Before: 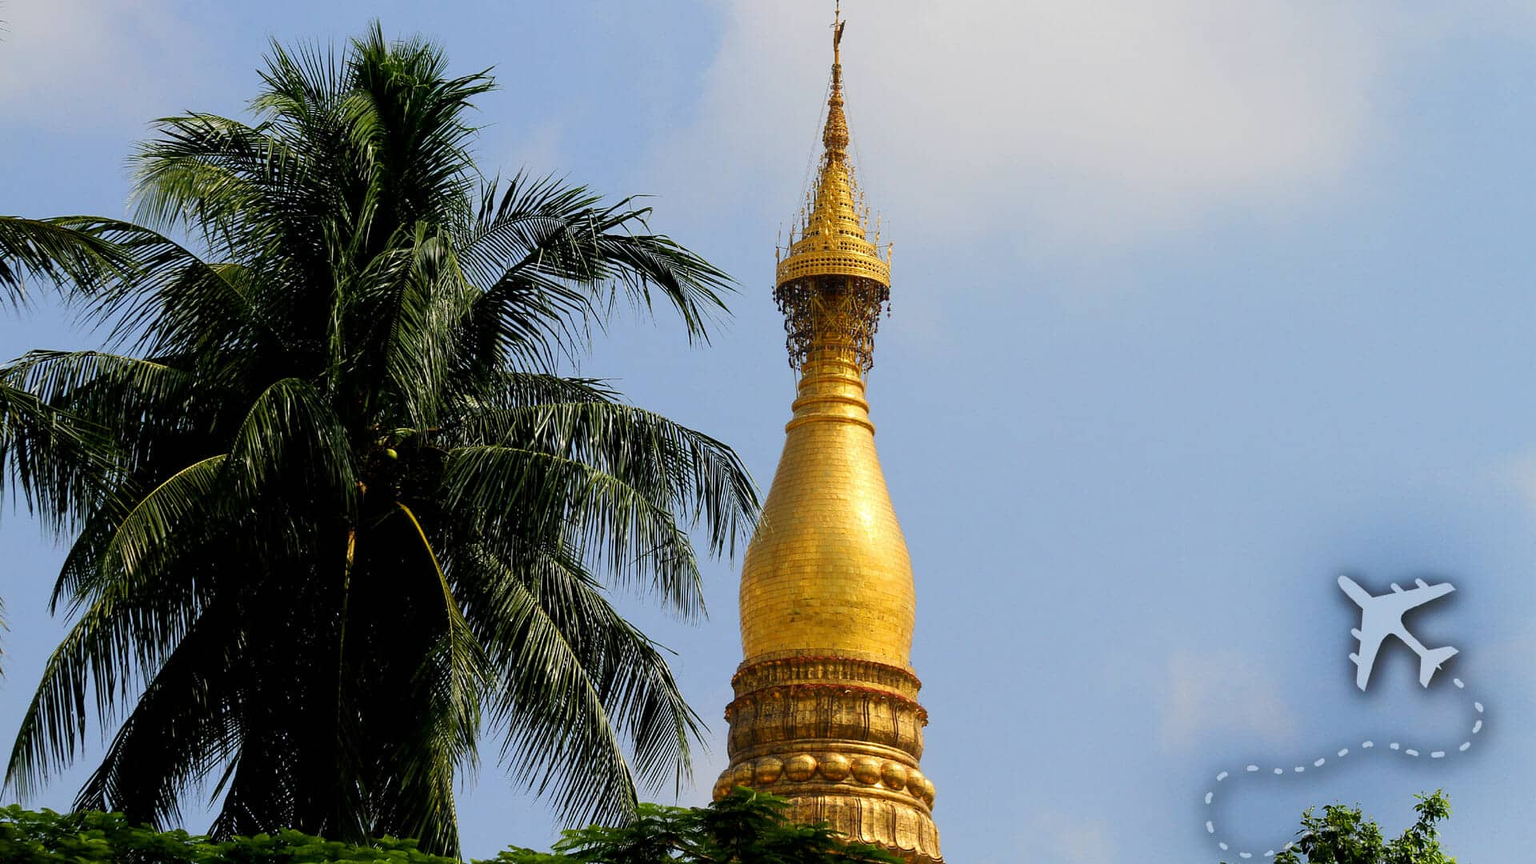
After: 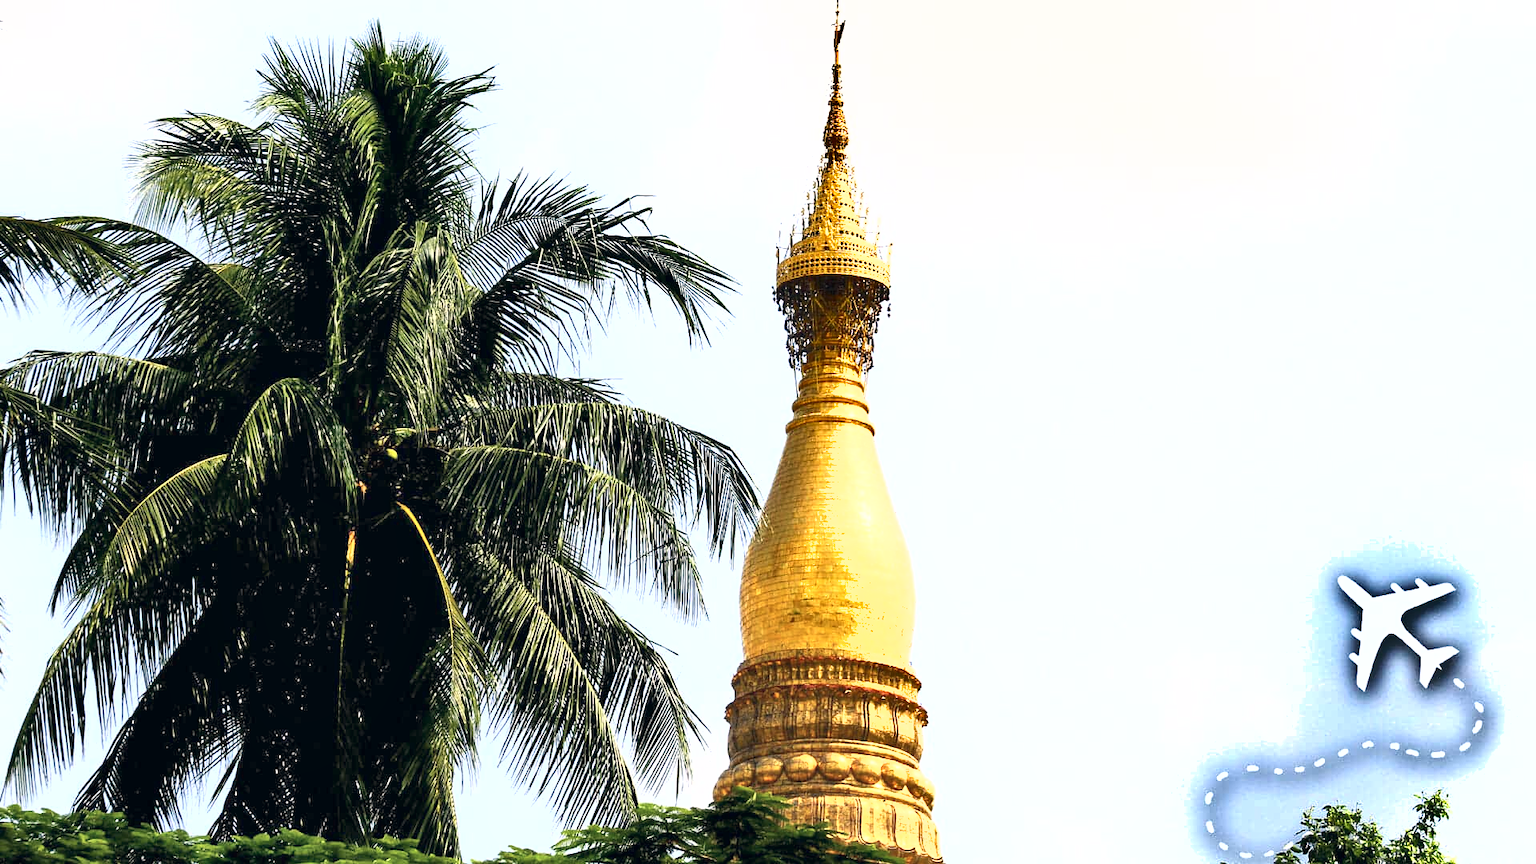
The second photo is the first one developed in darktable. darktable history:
exposure: black level correction 0, exposure 1.5 EV, compensate highlight preservation false
color correction: highlights a* 2.75, highlights b* 5, shadows a* -2.04, shadows b* -4.84, saturation 0.8
shadows and highlights: low approximation 0.01, soften with gaussian
